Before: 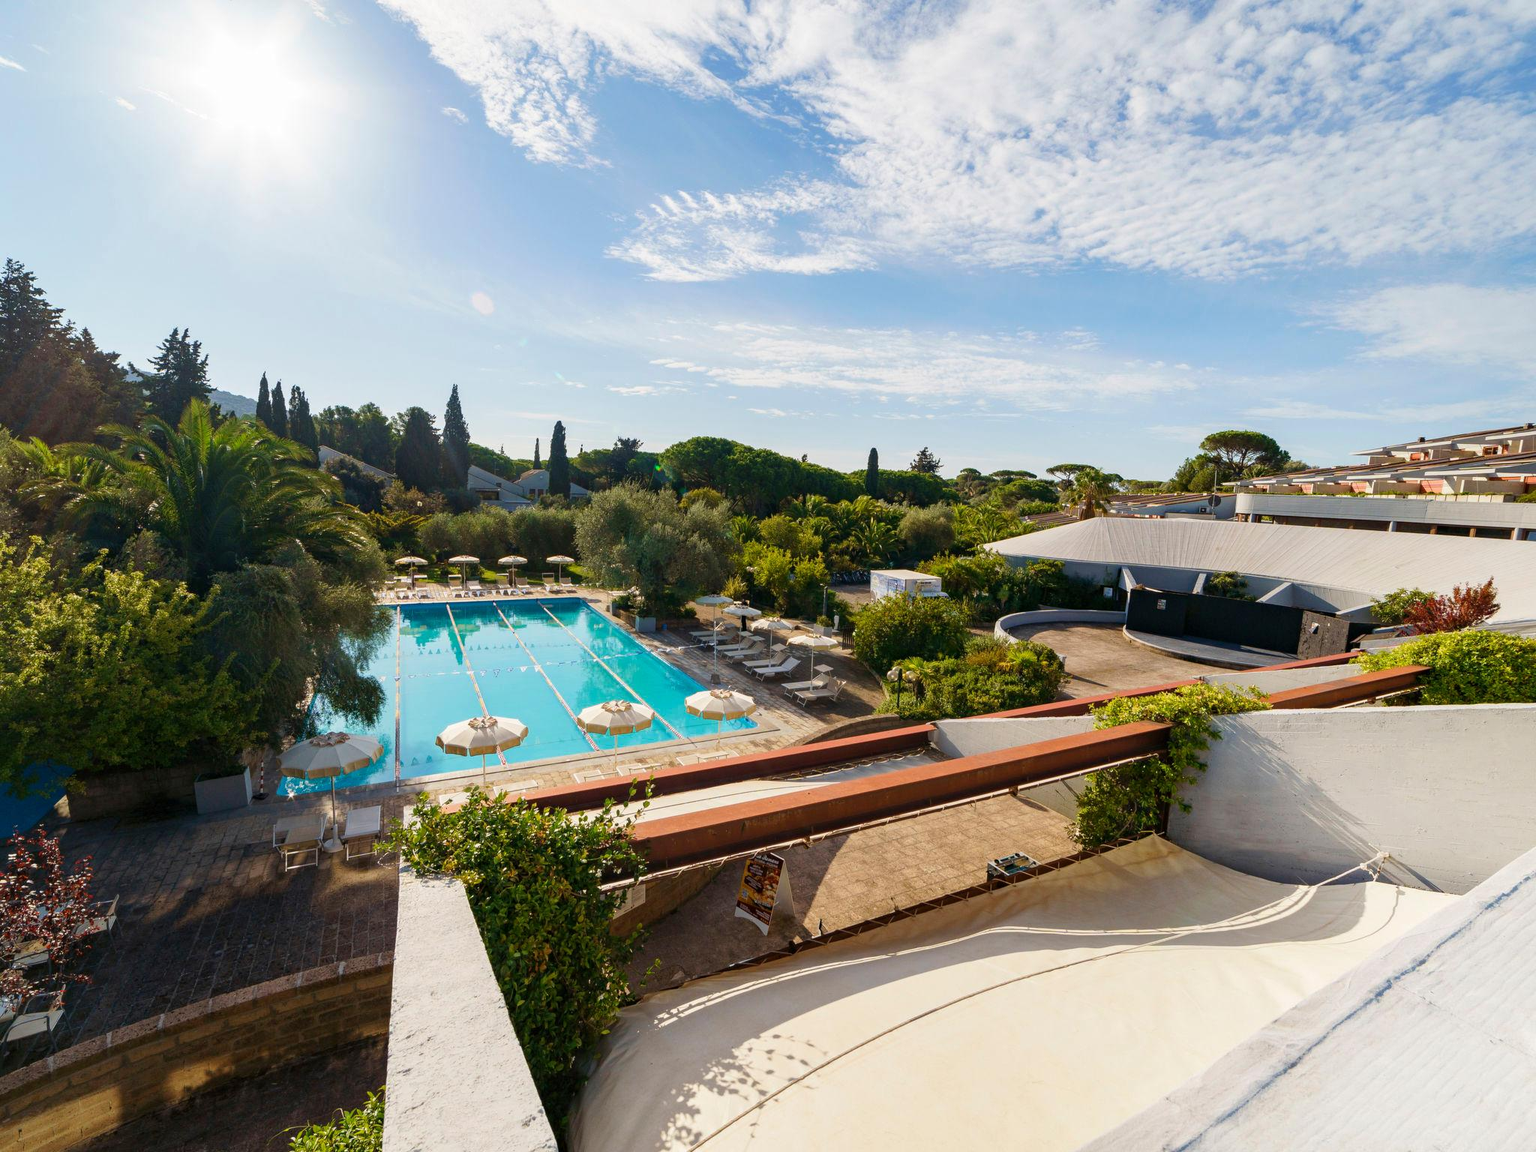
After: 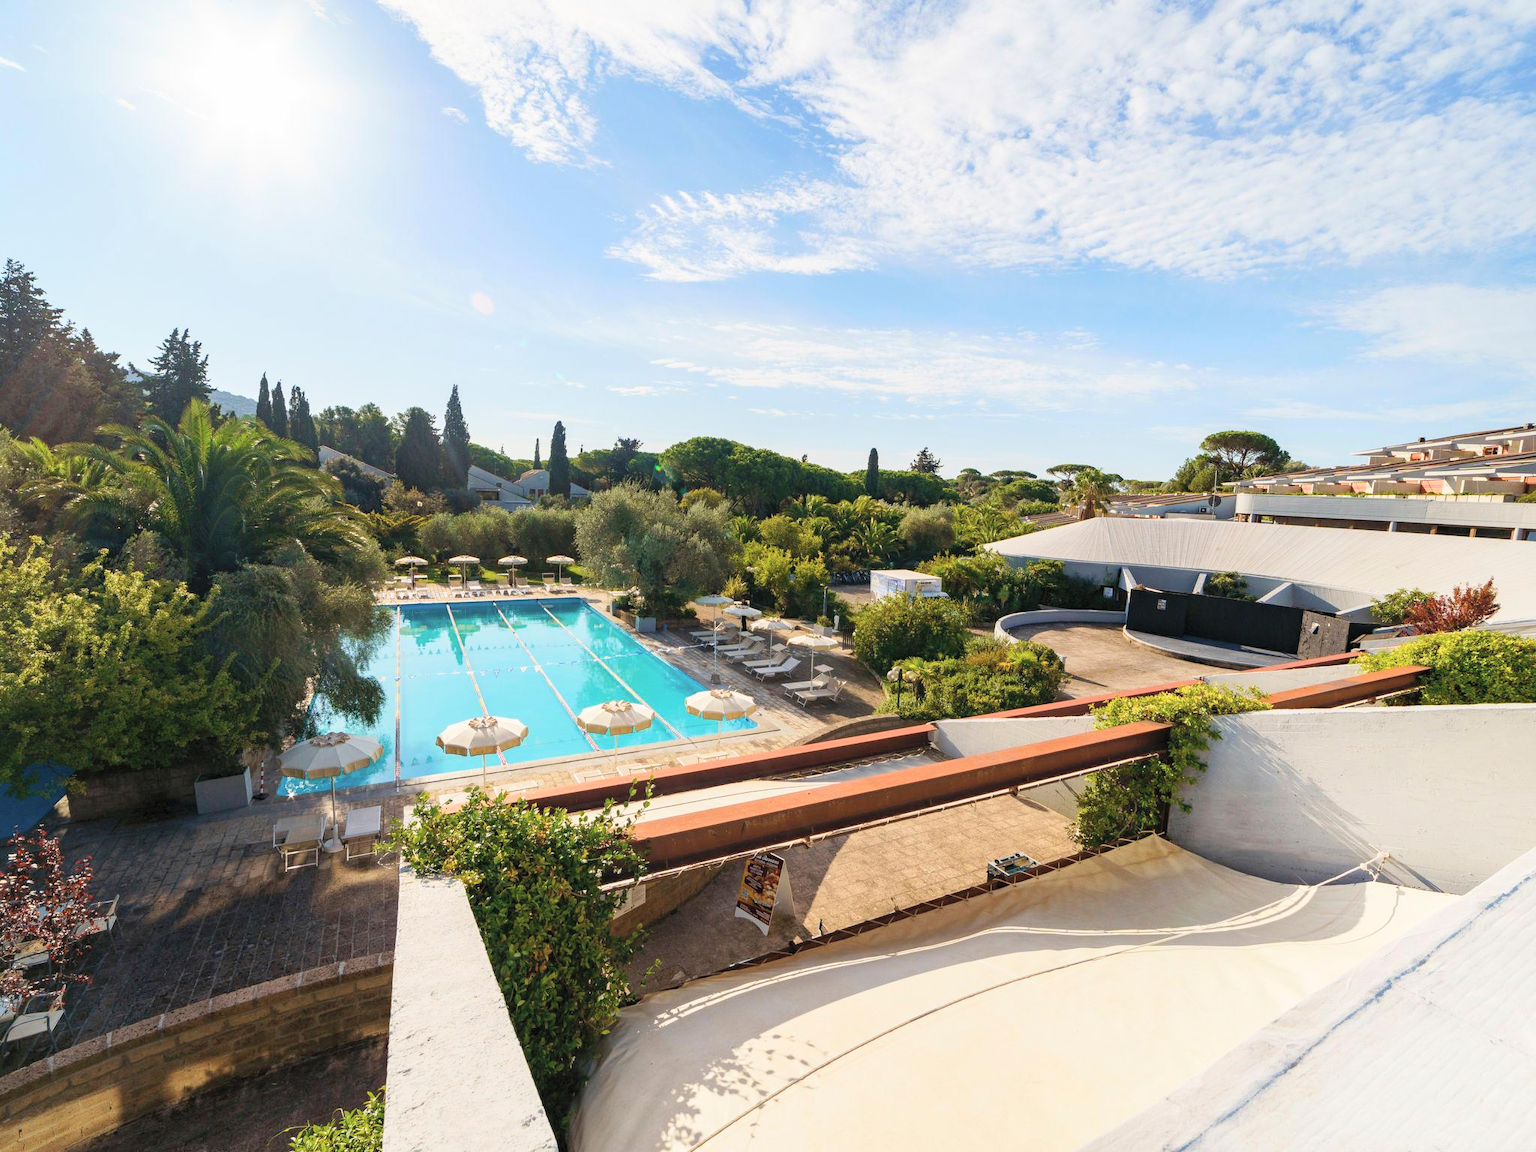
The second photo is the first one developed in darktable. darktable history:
contrast brightness saturation: contrast 0.135, brightness 0.229
